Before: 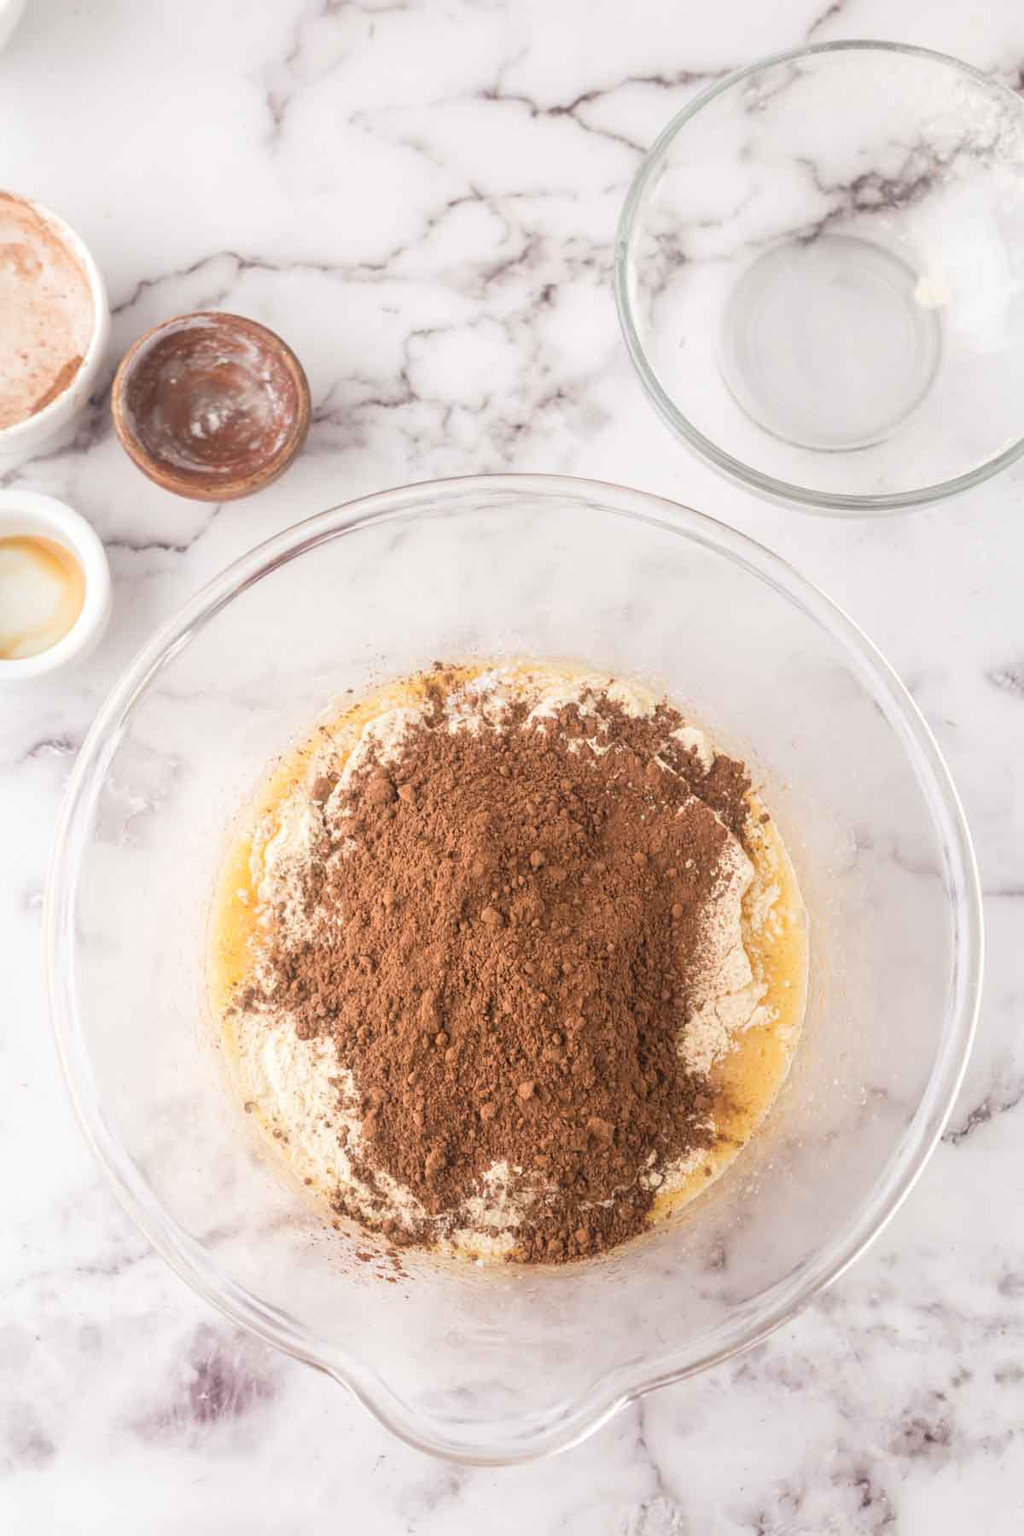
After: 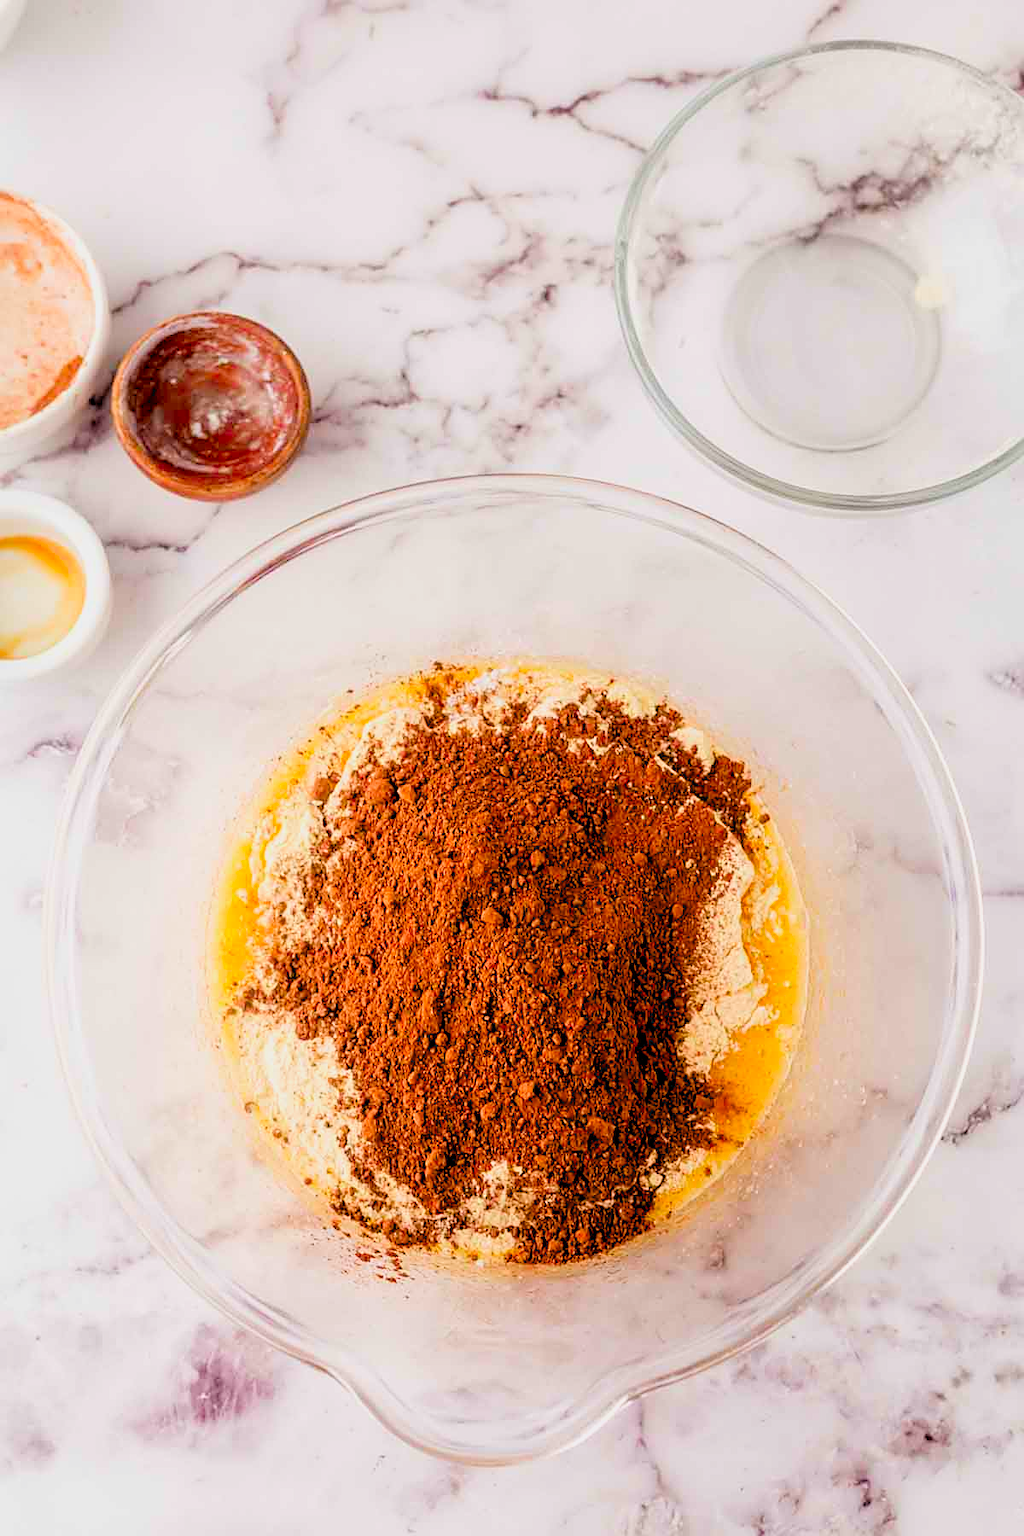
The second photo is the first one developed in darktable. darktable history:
filmic rgb: black relative exposure -3.94 EV, white relative exposure 3.16 EV, hardness 2.87
exposure: black level correction 0.048, exposure 0.013 EV, compensate exposure bias true, compensate highlight preservation false
color correction: highlights b* -0.045, saturation 1.81
sharpen: on, module defaults
